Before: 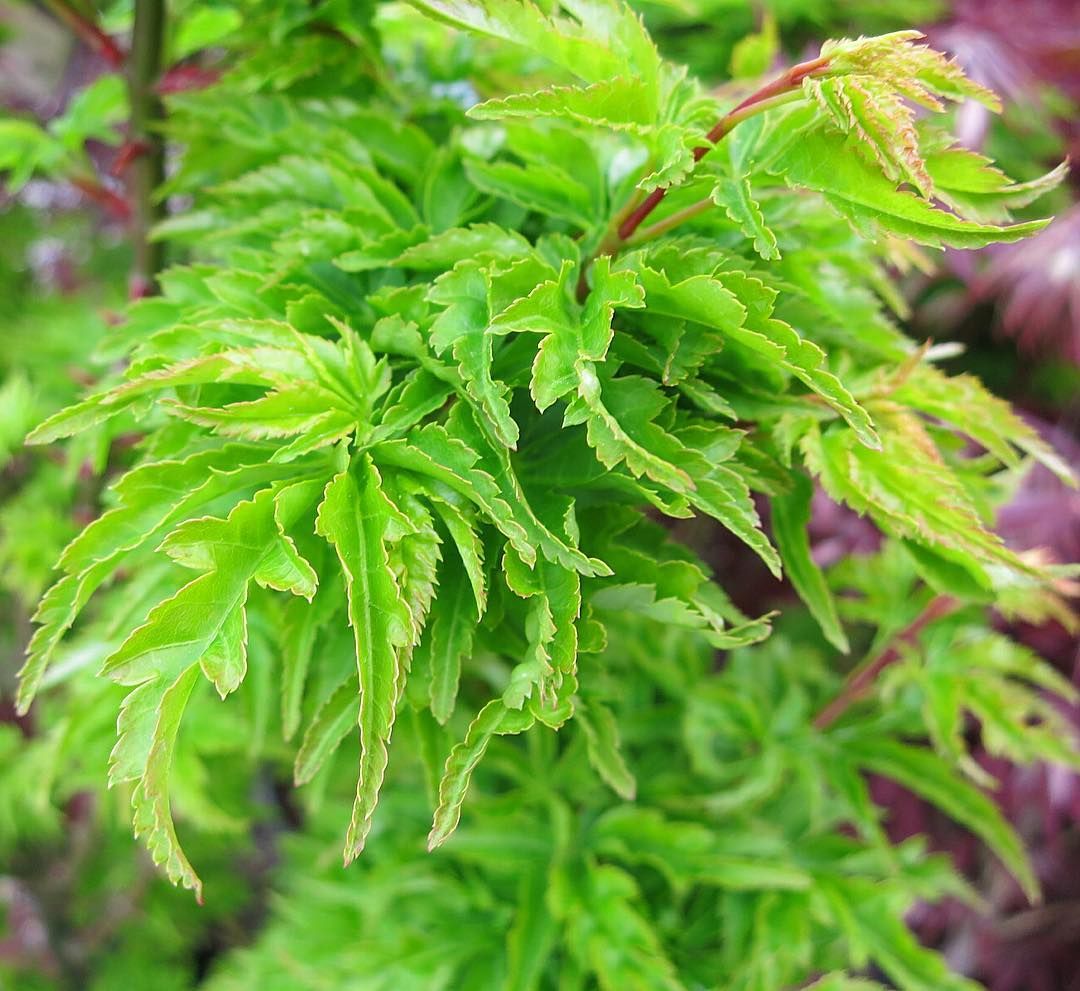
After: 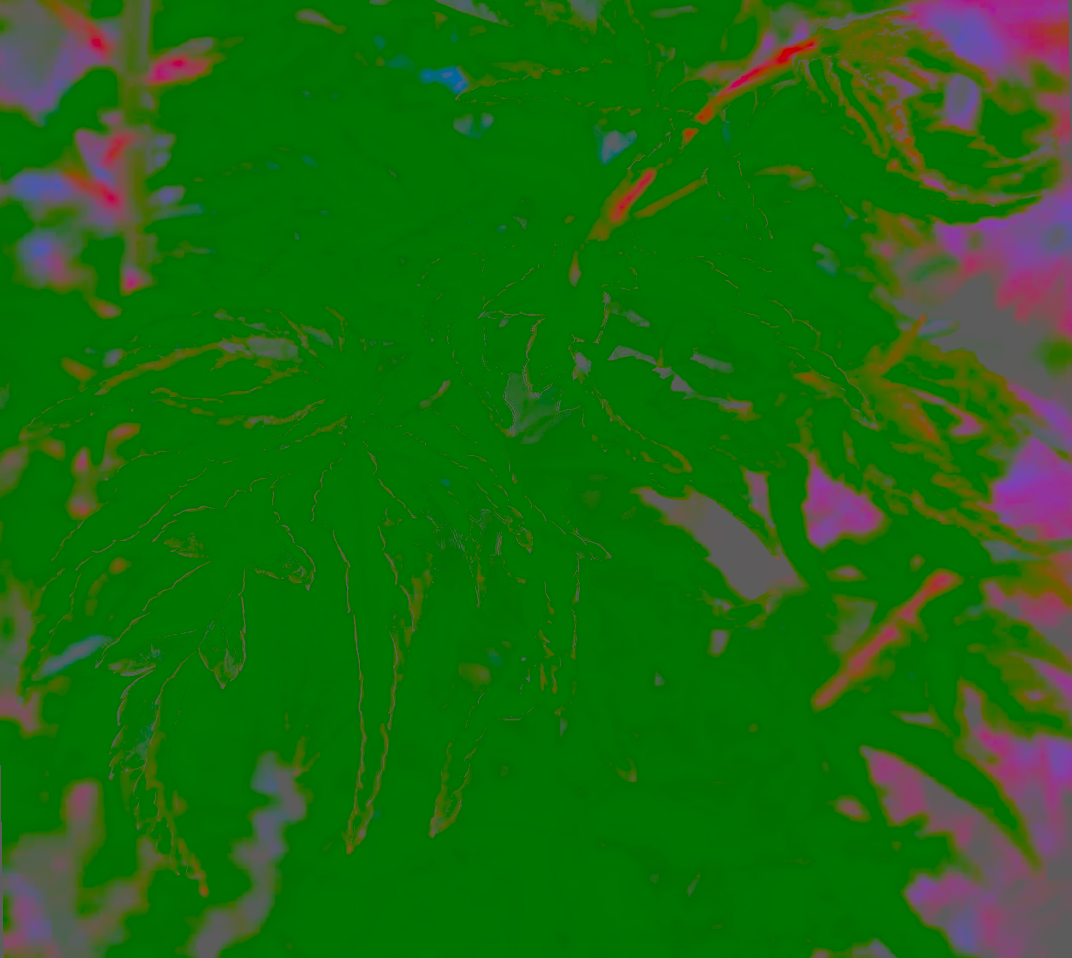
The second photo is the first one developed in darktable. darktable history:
filmic rgb: black relative exposure -3.57 EV, white relative exposure 2.29 EV, hardness 3.41
rotate and perspective: rotation -1°, crop left 0.011, crop right 0.989, crop top 0.025, crop bottom 0.975
contrast brightness saturation: contrast -0.99, brightness -0.17, saturation 0.75
white balance: red 0.967, blue 1.119, emerald 0.756
